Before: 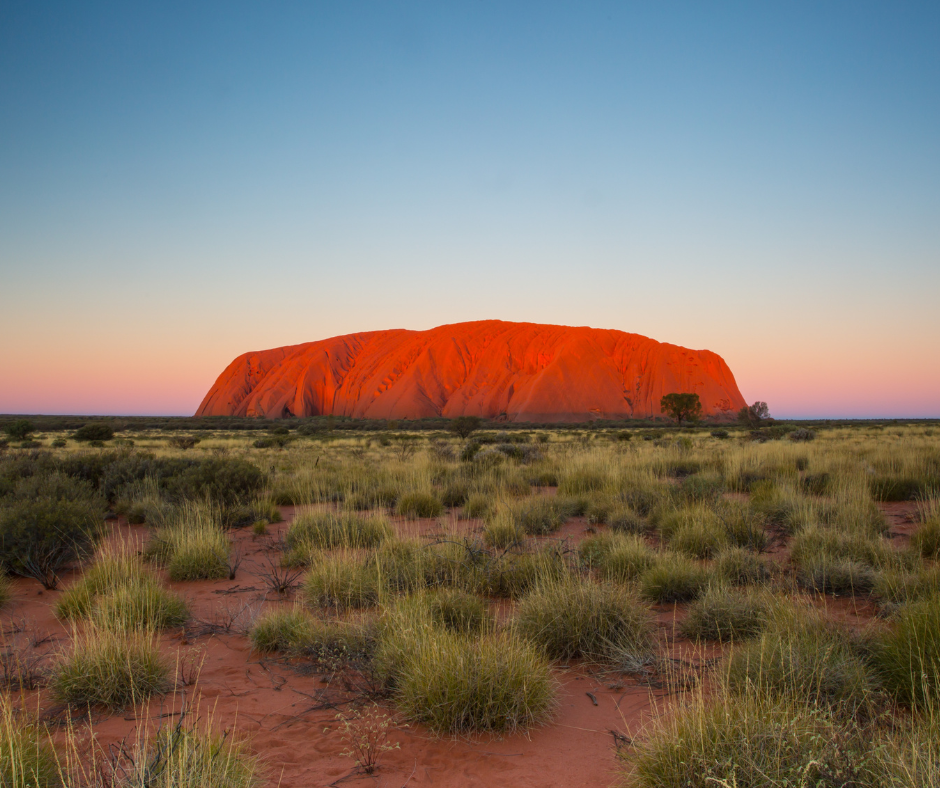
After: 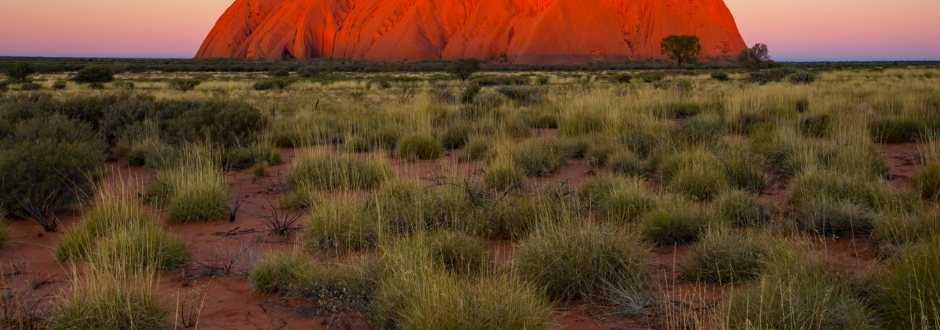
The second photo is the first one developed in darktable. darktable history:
graduated density: rotation -180°, offset 27.42
crop: top 45.551%, bottom 12.262%
haze removal: strength 0.29, distance 0.25, compatibility mode true, adaptive false
